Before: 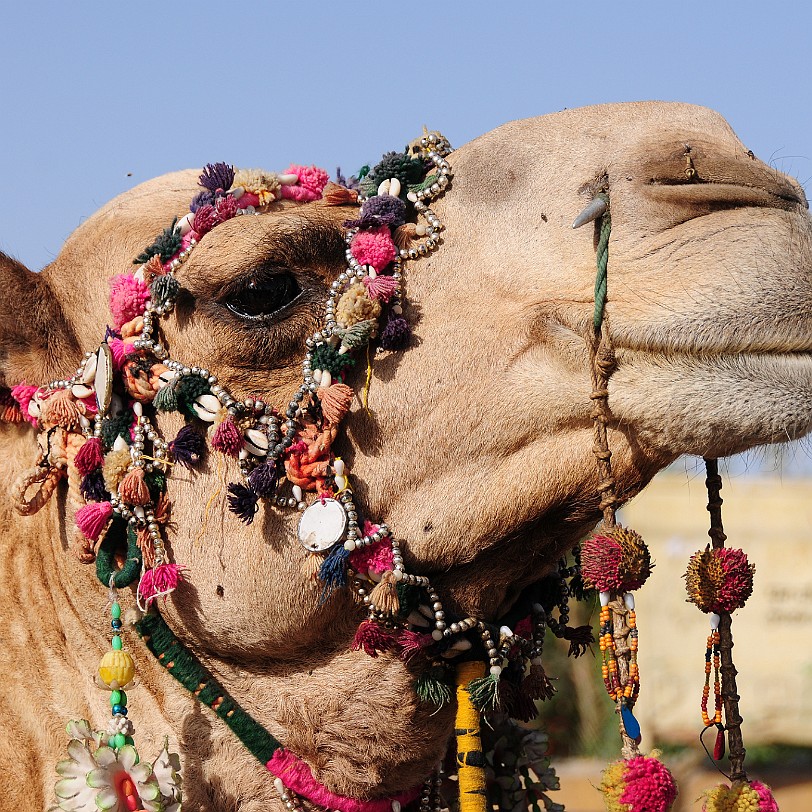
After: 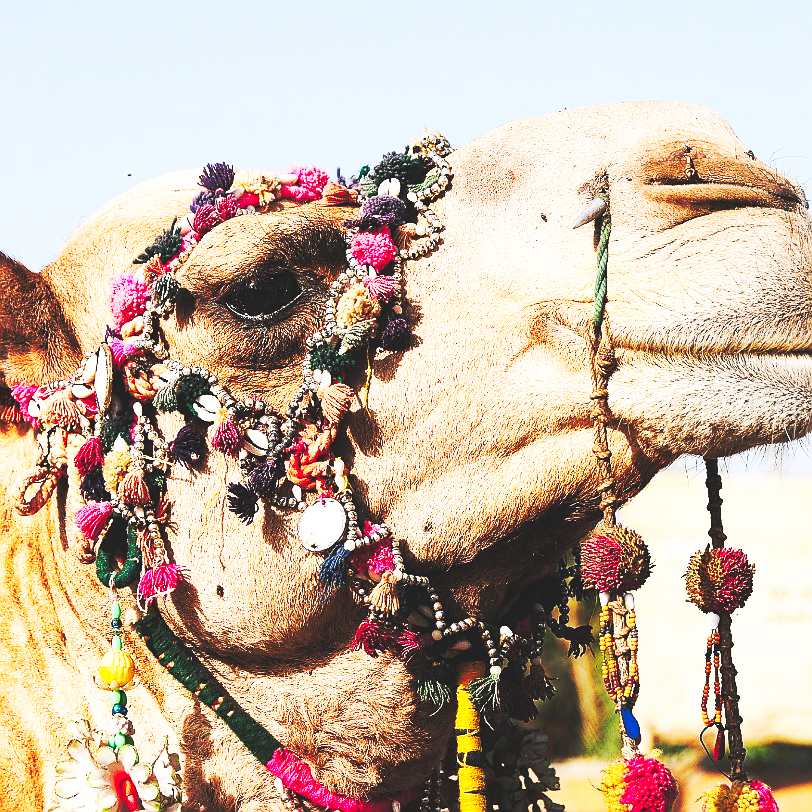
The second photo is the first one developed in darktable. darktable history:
sharpen: radius 1.288, amount 0.292, threshold 0.238
base curve: curves: ch0 [(0, 0.015) (0.085, 0.116) (0.134, 0.298) (0.19, 0.545) (0.296, 0.764) (0.599, 0.982) (1, 1)], preserve colors none
